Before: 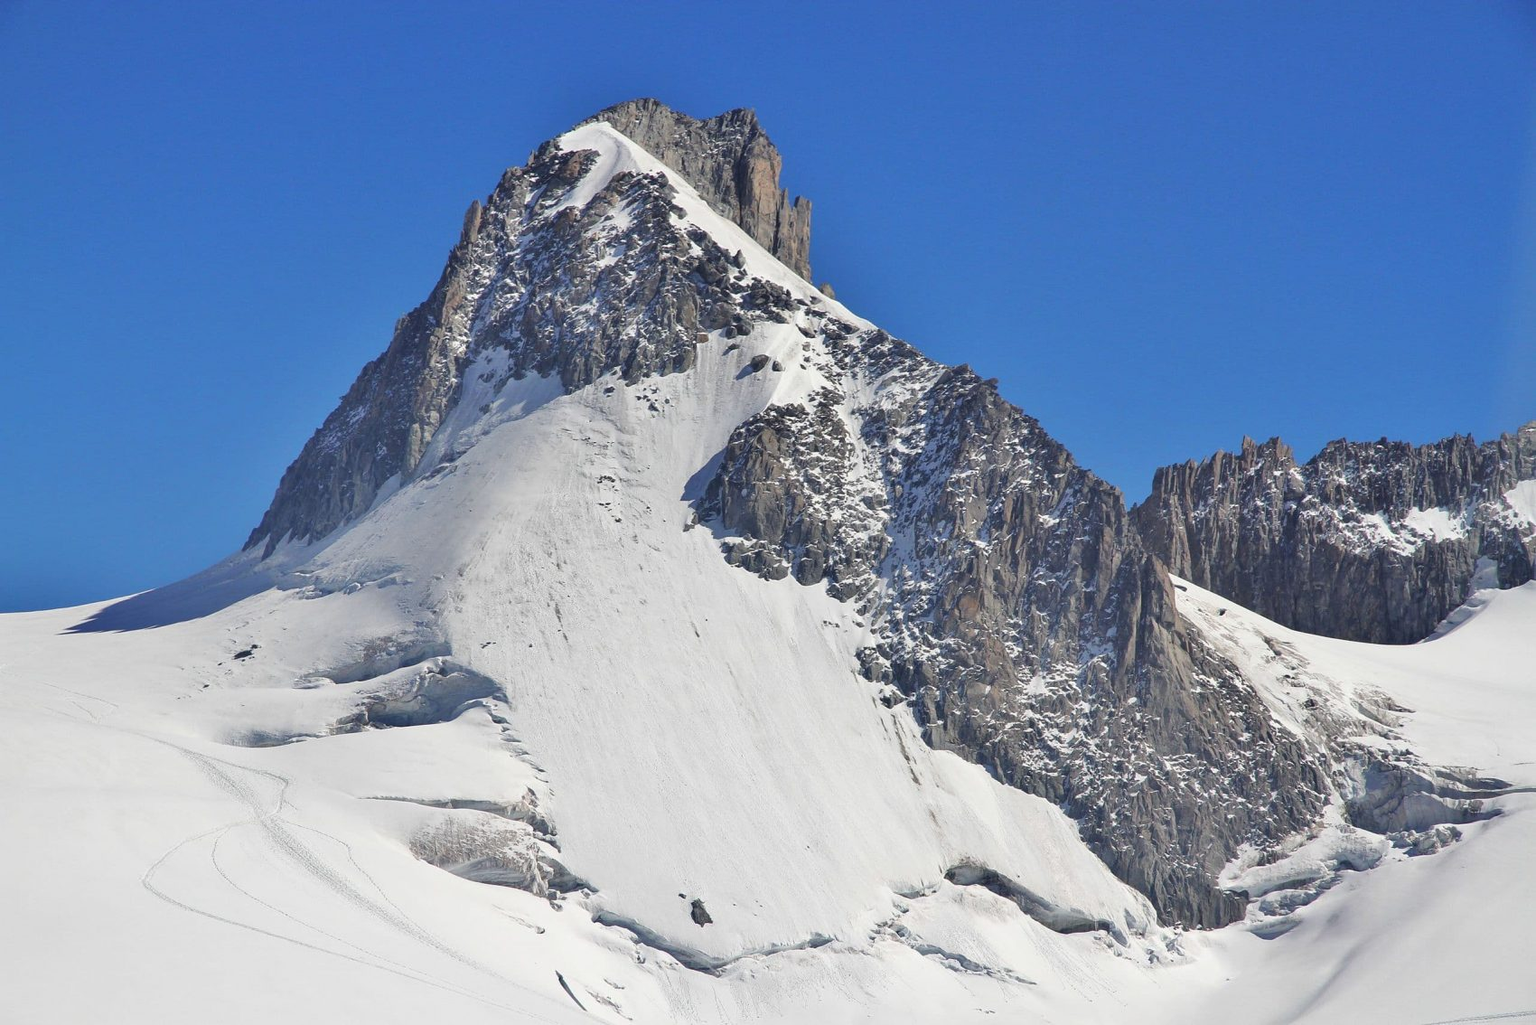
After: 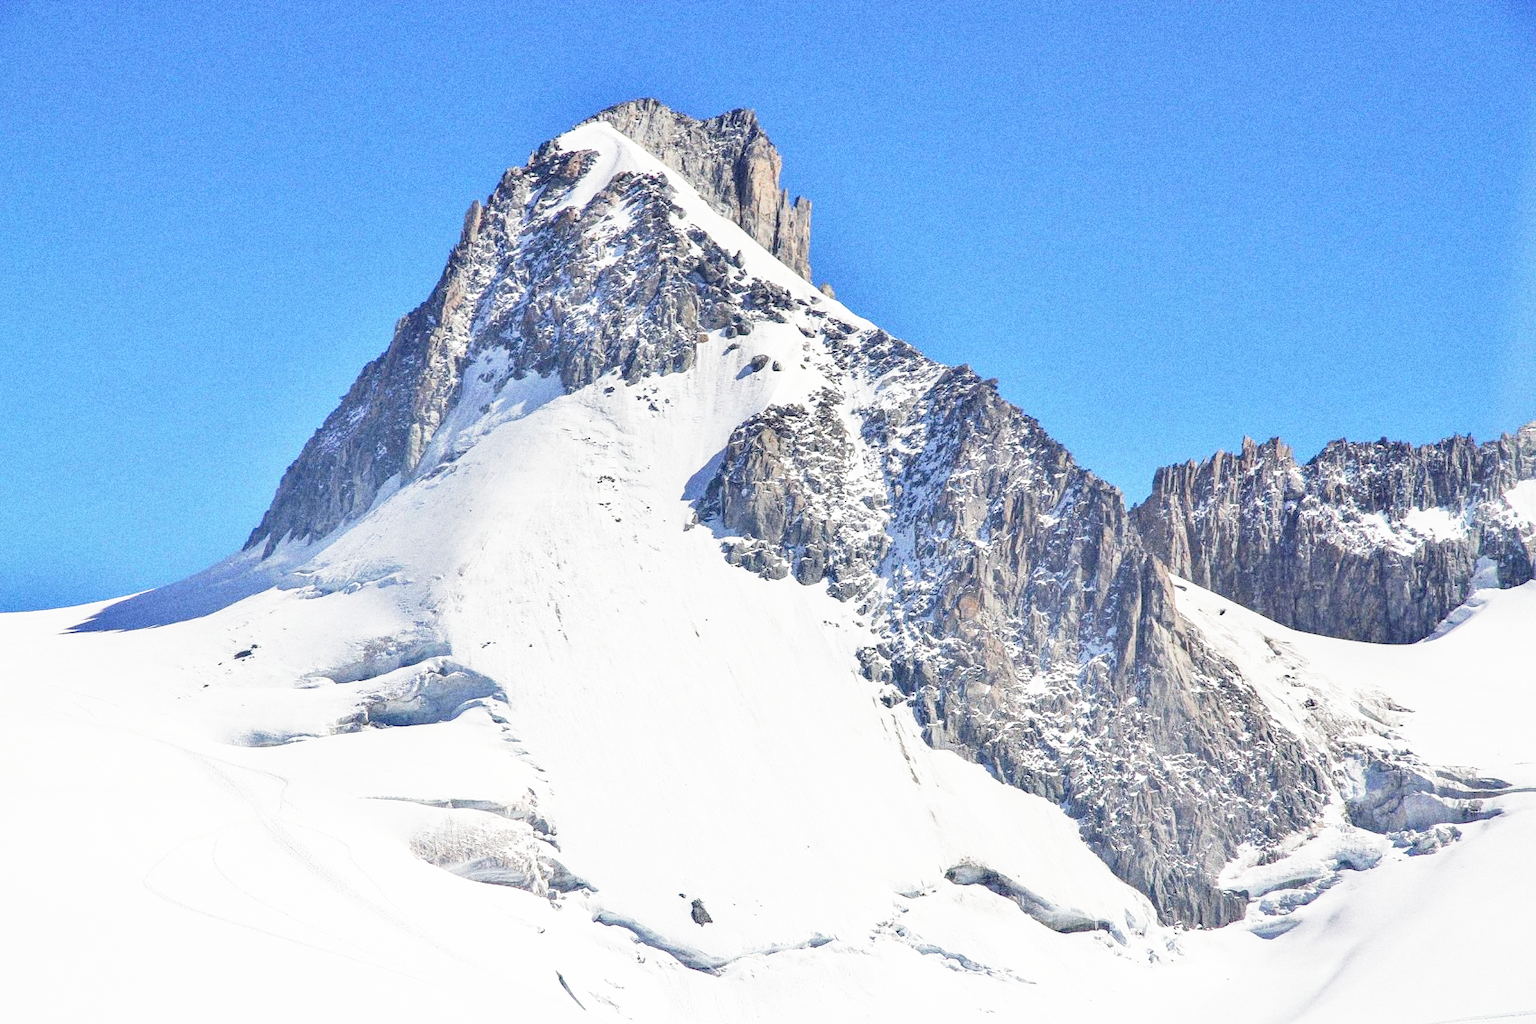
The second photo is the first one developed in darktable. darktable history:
base curve: curves: ch0 [(0, 0) (0.012, 0.01) (0.073, 0.168) (0.31, 0.711) (0.645, 0.957) (1, 1)], preserve colors none
local contrast: detail 110%
grain: coarseness 11.82 ISO, strength 36.67%, mid-tones bias 74.17%
